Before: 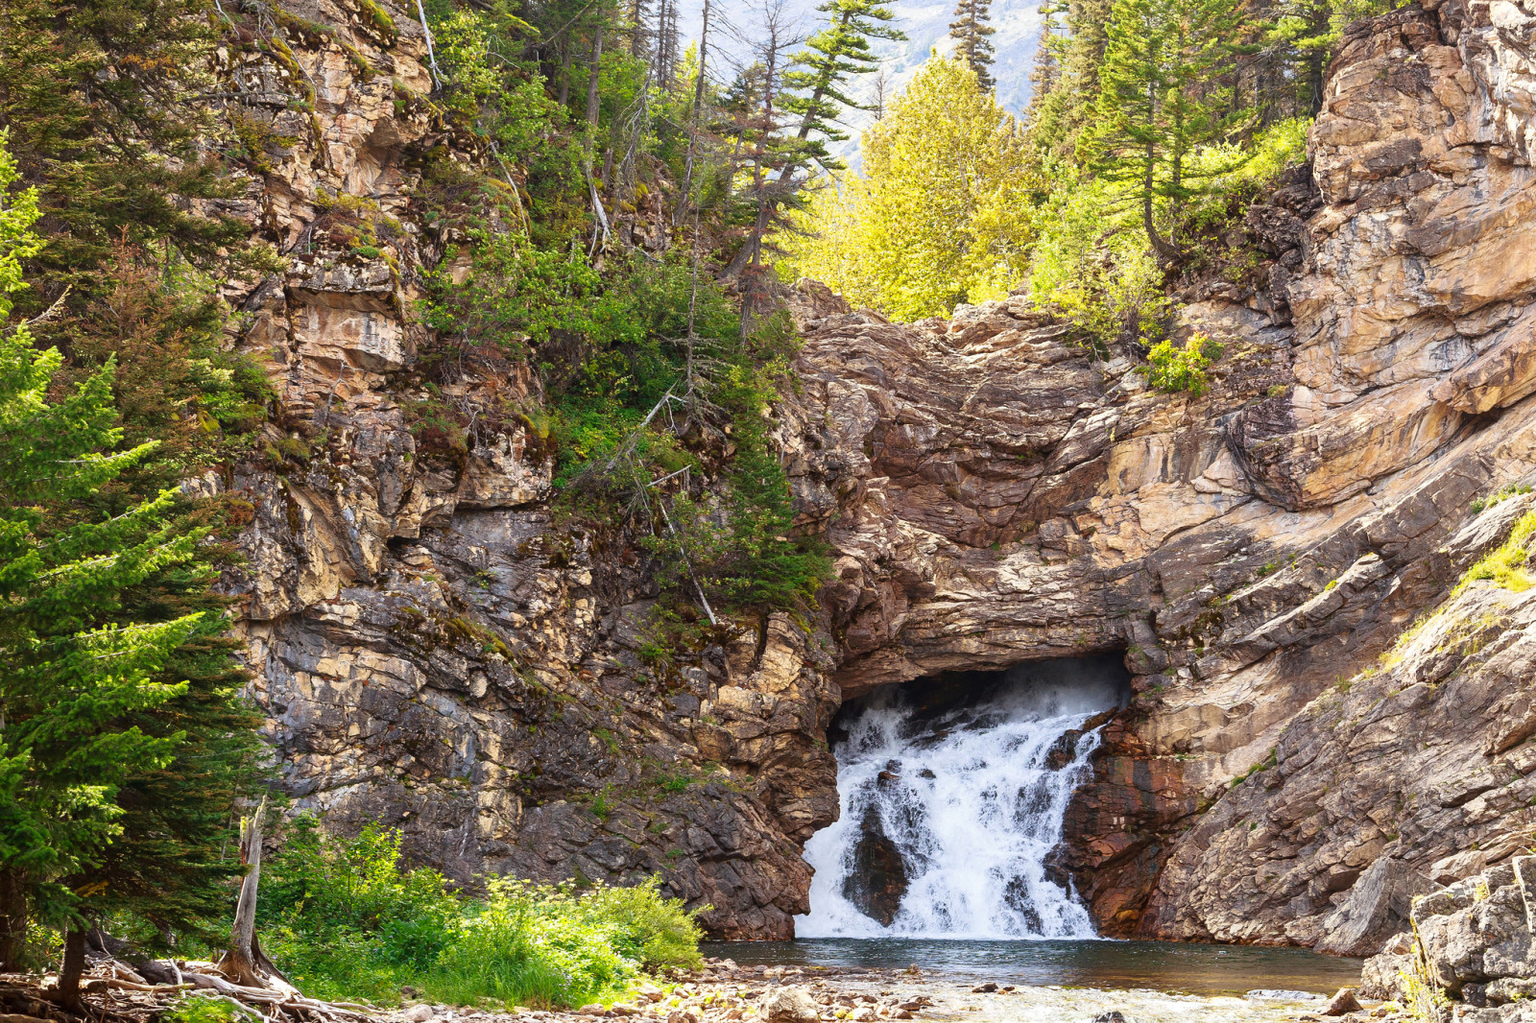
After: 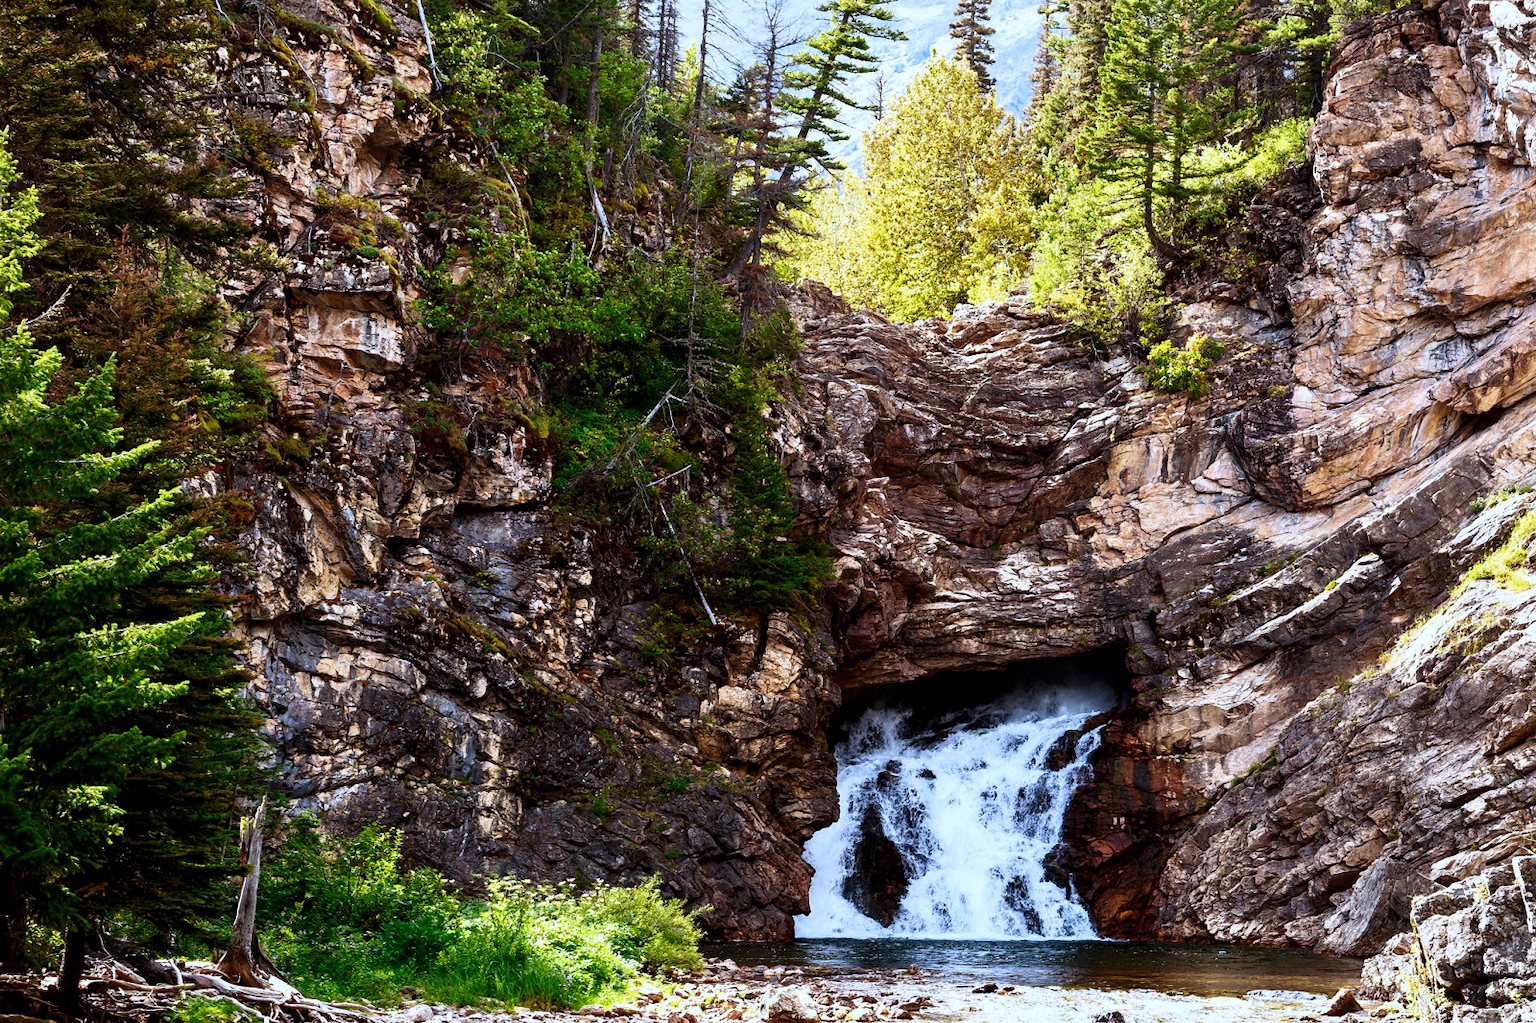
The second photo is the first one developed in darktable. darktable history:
color correction: highlights a* -2.08, highlights b* -18.29
contrast brightness saturation: brightness -0.246, saturation 0.204
filmic rgb: black relative exposure -8.7 EV, white relative exposure 2.64 EV, target black luminance 0%, target white luminance 99.885%, hardness 6.26, latitude 74.67%, contrast 1.314, highlights saturation mix -6.13%, color science v6 (2022)
